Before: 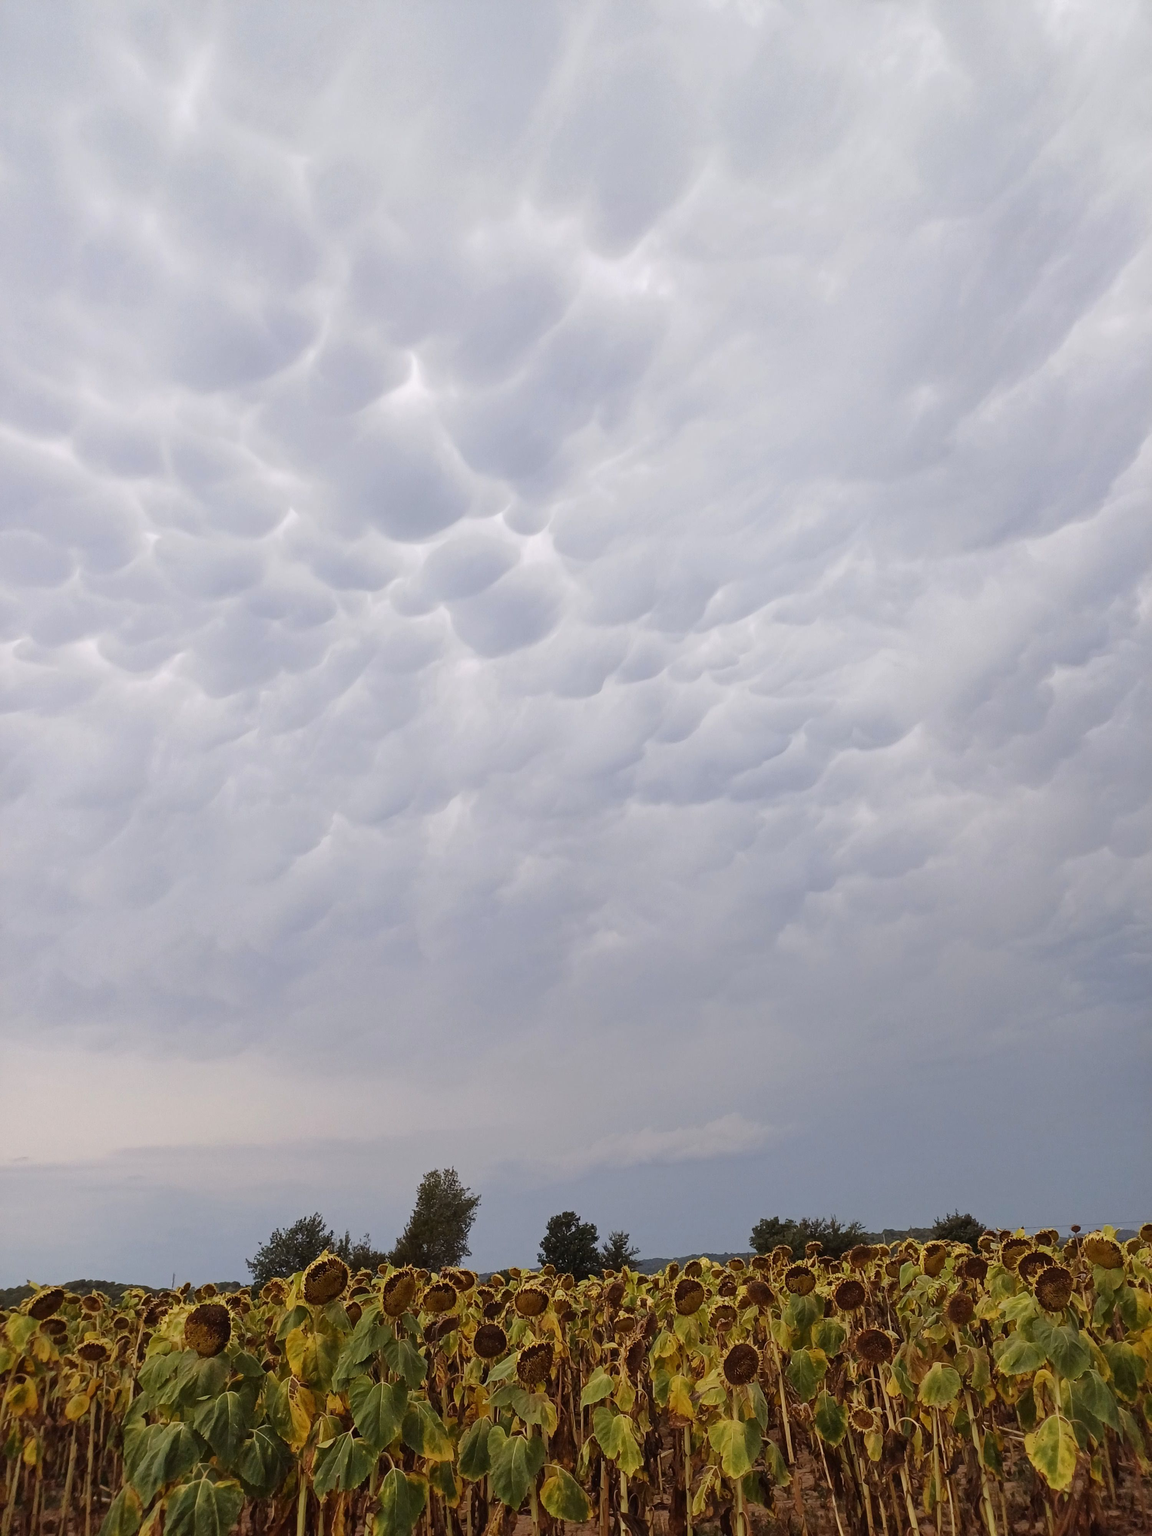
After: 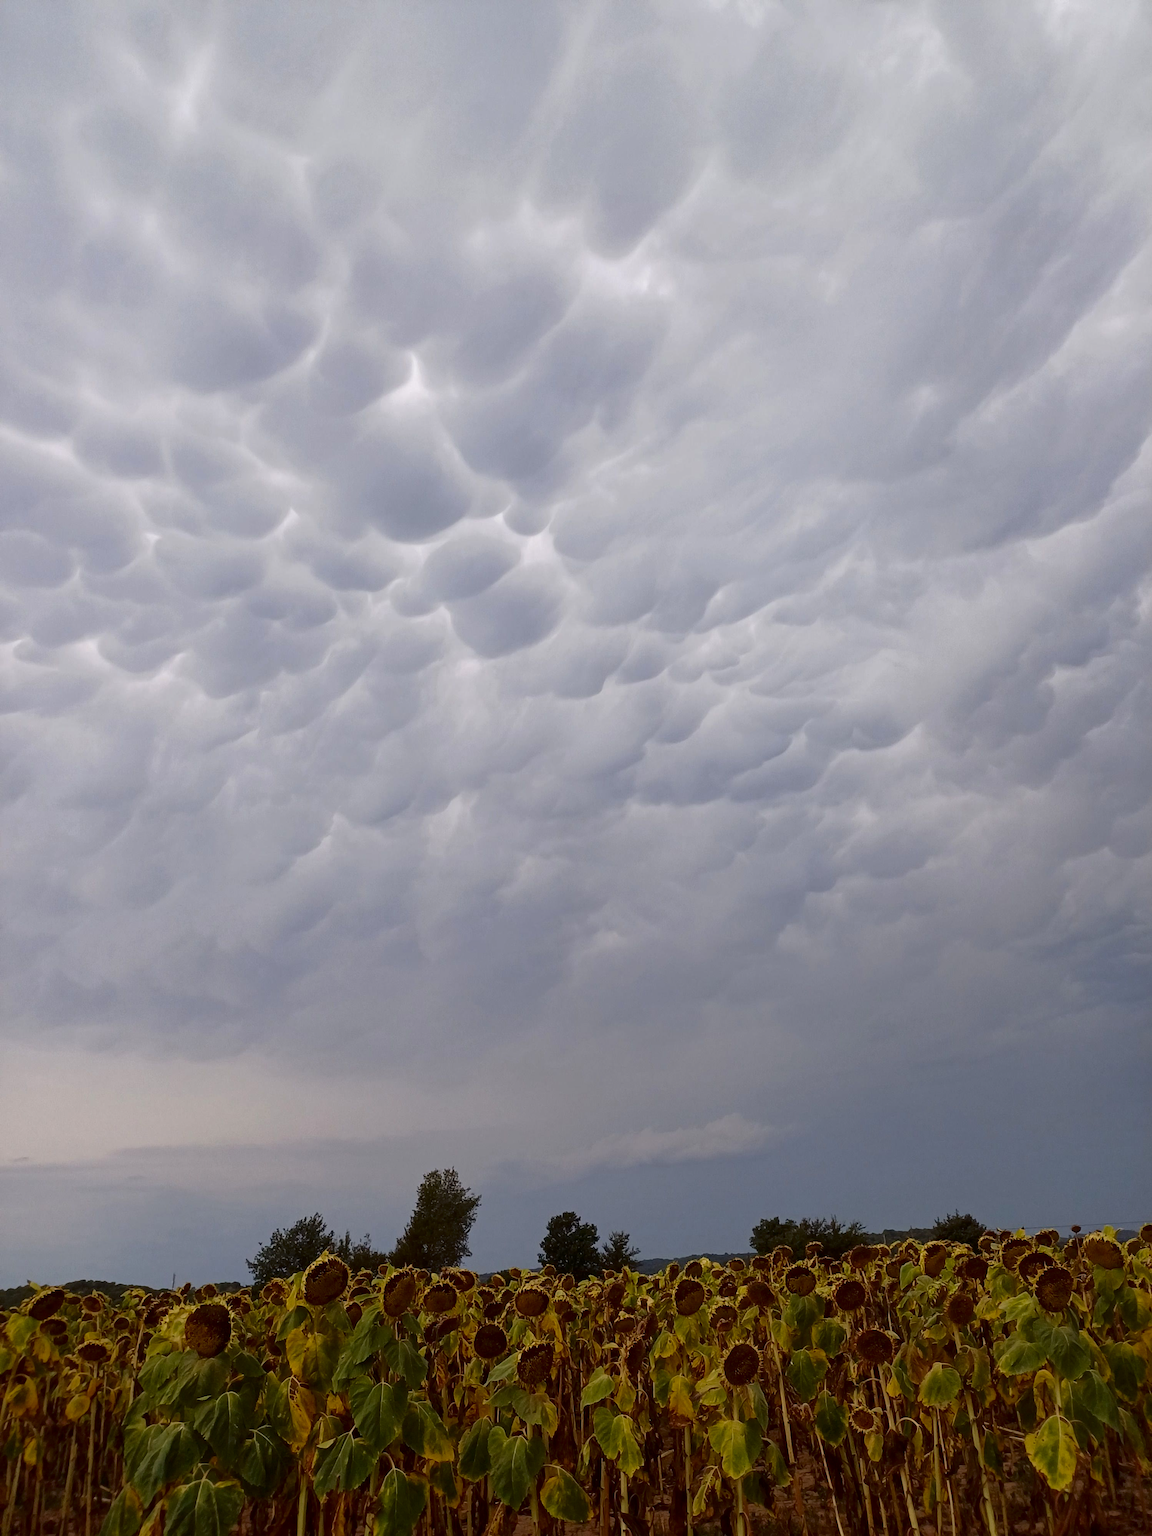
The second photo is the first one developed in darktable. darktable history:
contrast brightness saturation: brightness -0.218, saturation 0.079
